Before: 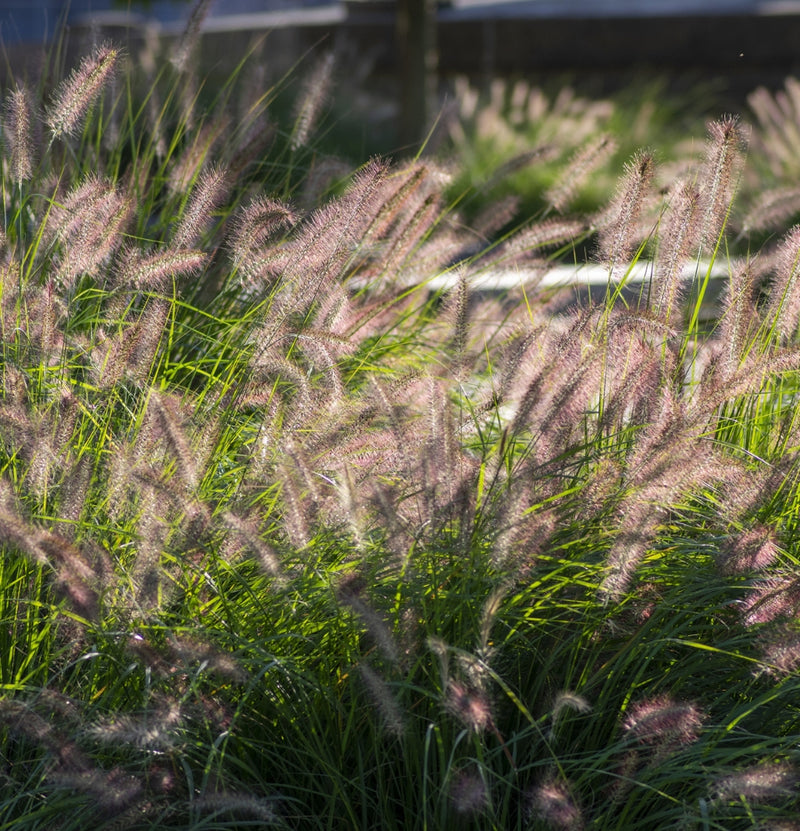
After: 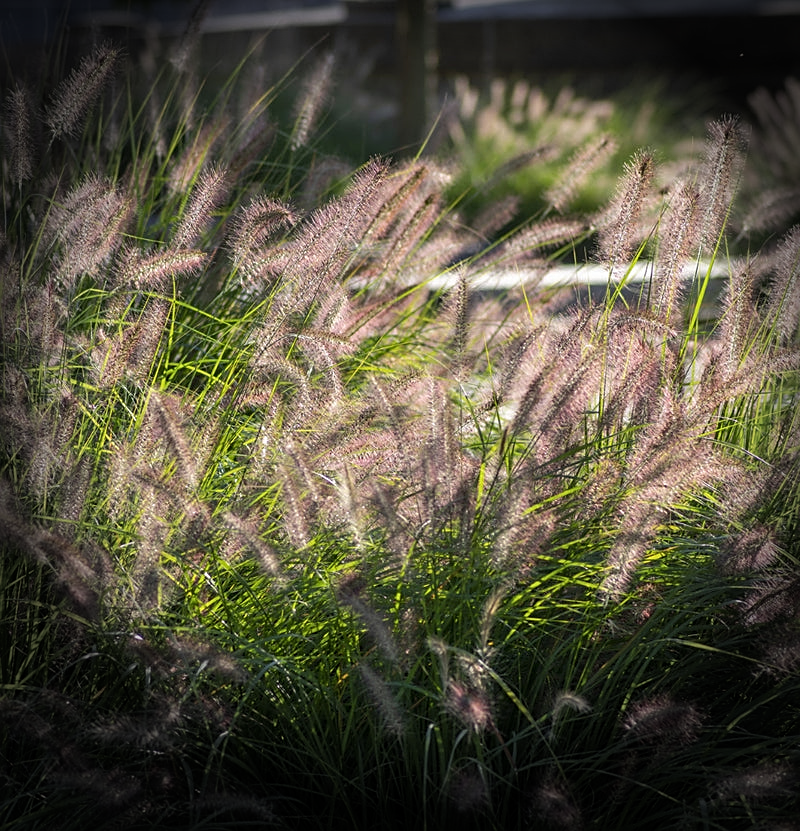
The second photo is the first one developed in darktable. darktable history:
vignetting: fall-off start 76.42%, fall-off radius 27.36%, brightness -0.872, center (0.037, -0.09), width/height ratio 0.971
sharpen: on, module defaults
